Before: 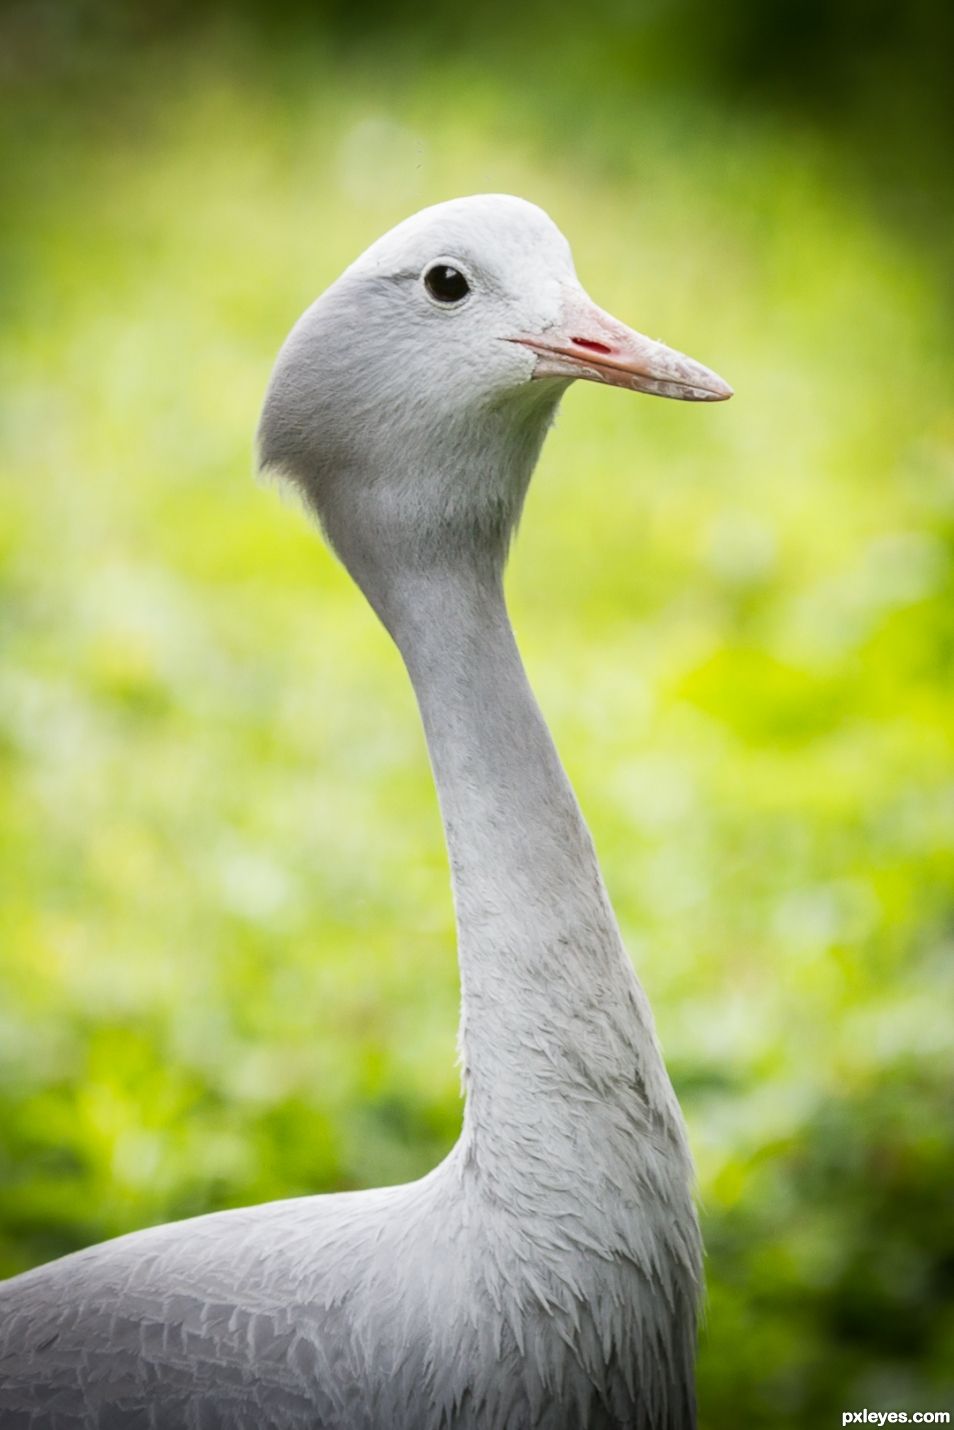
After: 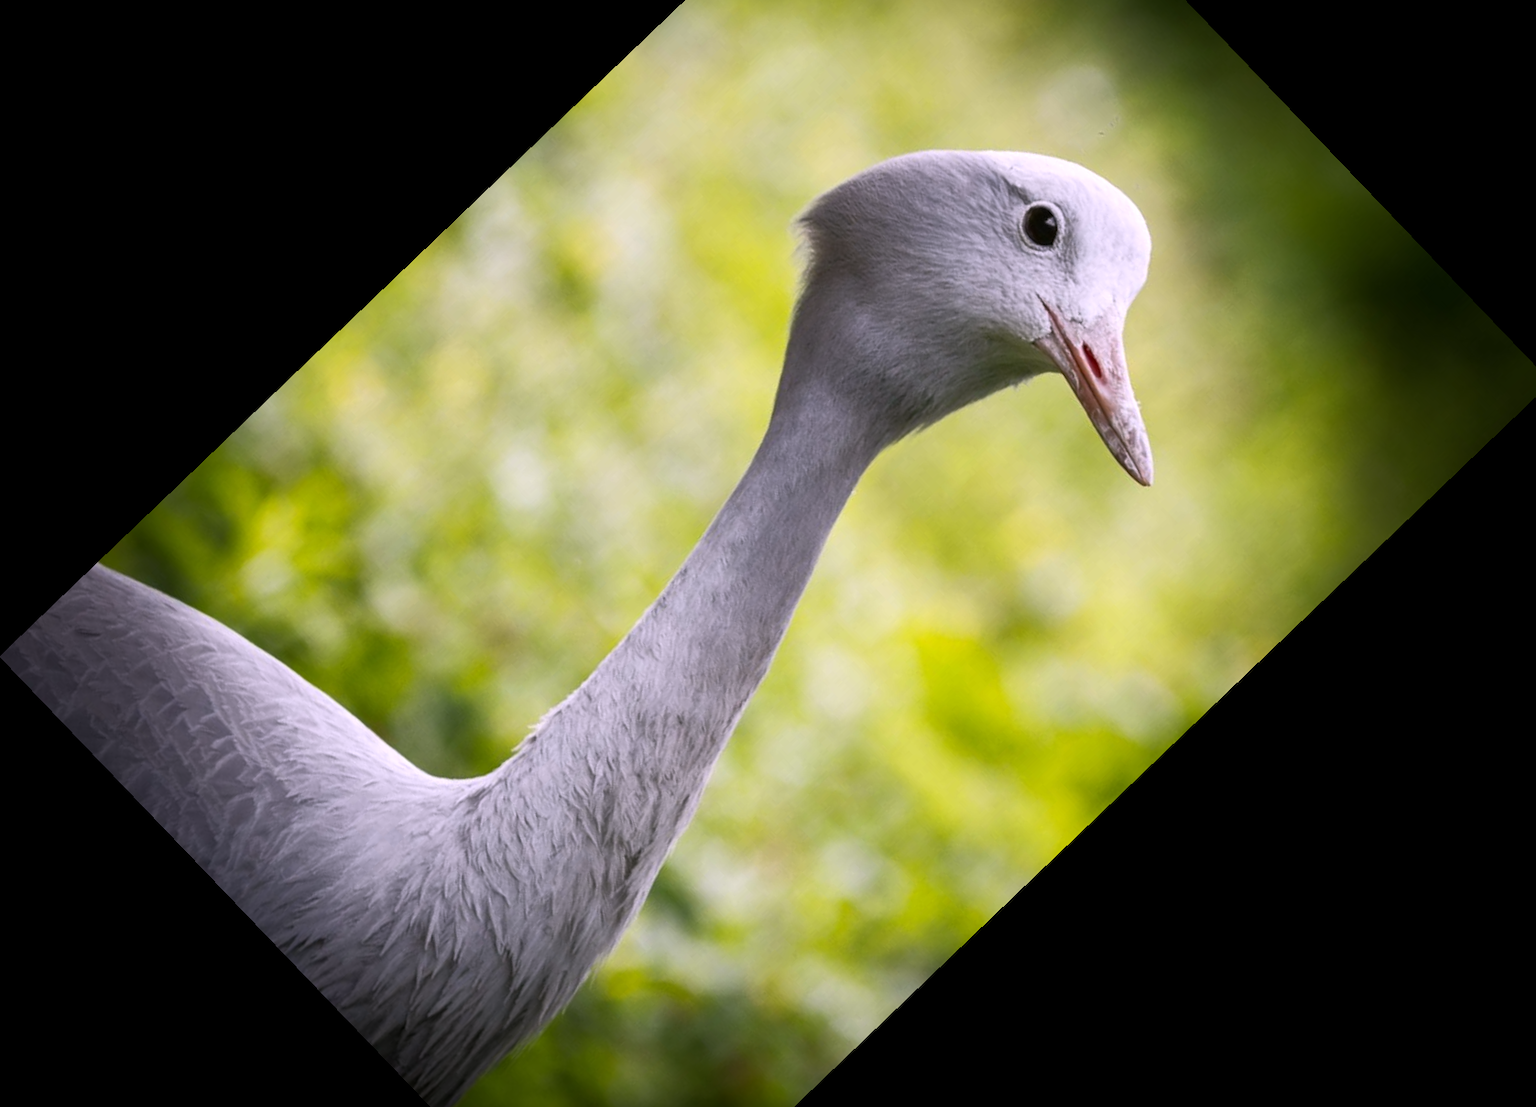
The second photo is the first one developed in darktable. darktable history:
crop and rotate: angle -46.26°, top 16.234%, right 0.912%, bottom 11.704%
white balance: red 1.066, blue 1.119
rgb curve: curves: ch0 [(0, 0) (0.415, 0.237) (1, 1)]
